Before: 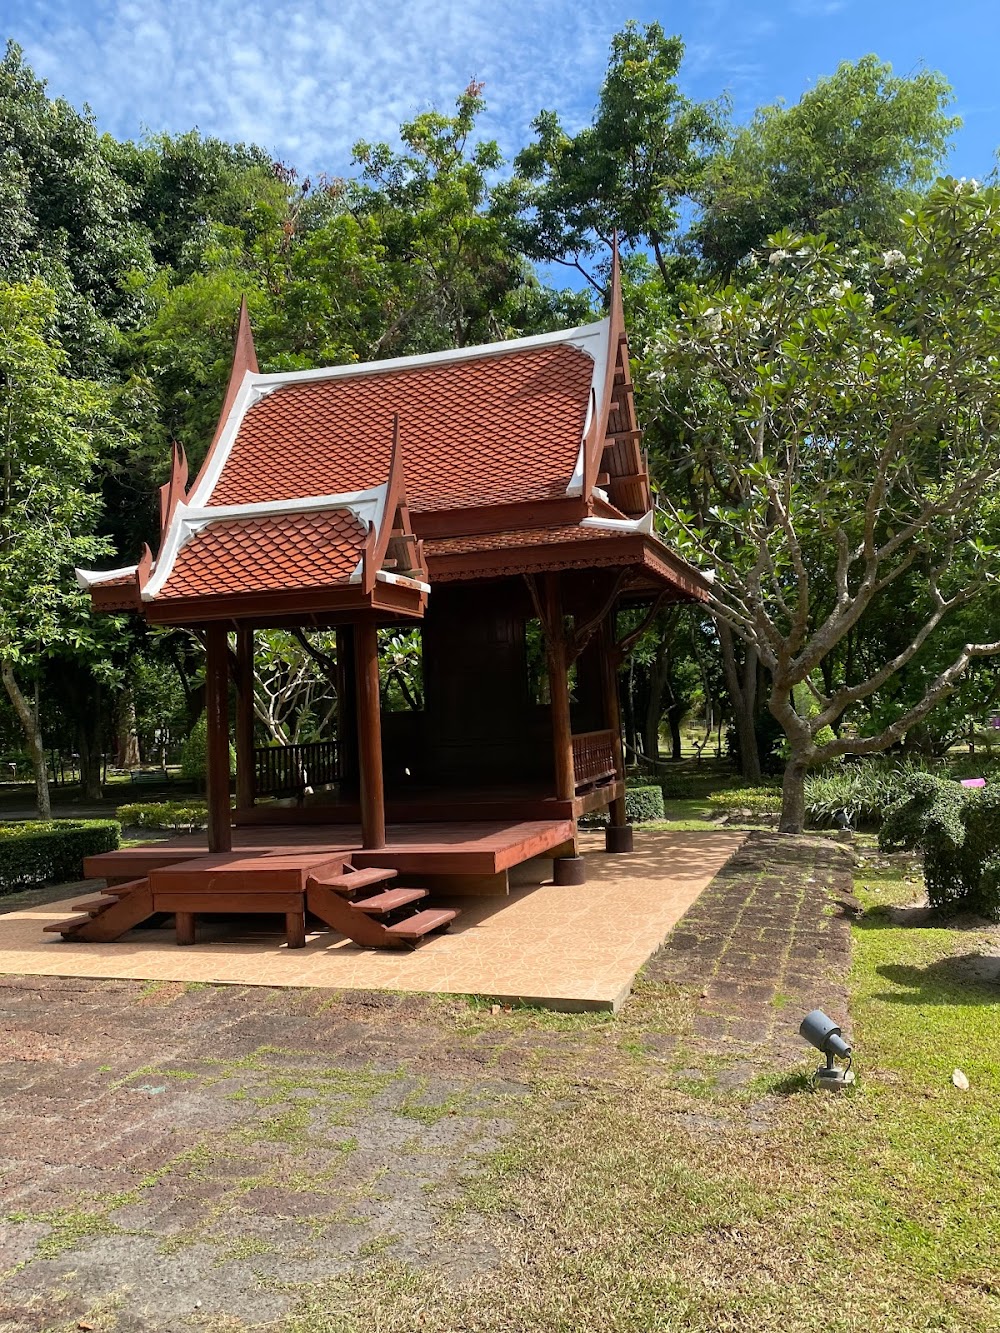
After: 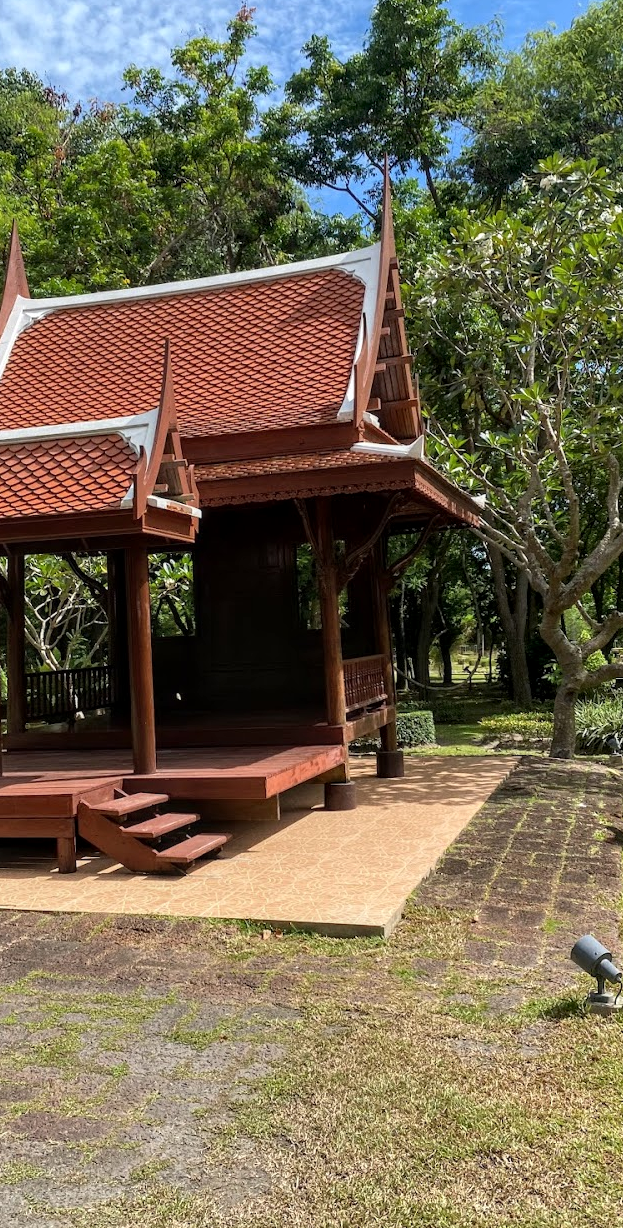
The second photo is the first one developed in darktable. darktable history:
crop and rotate: left 22.918%, top 5.629%, right 14.711%, bottom 2.247%
local contrast: on, module defaults
